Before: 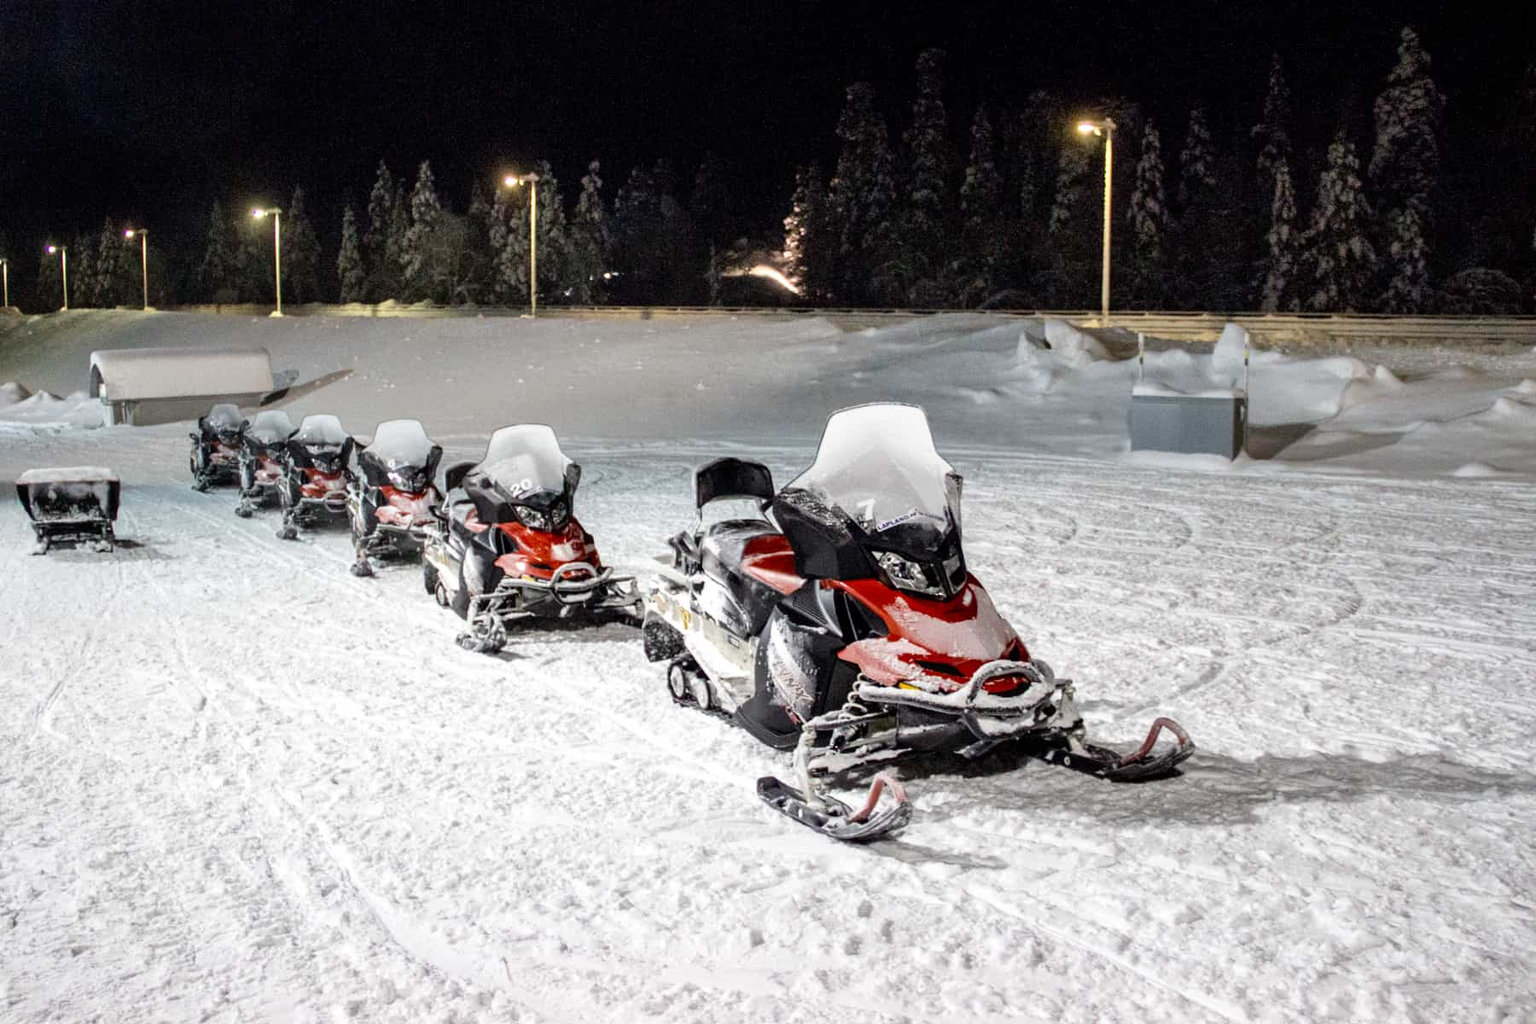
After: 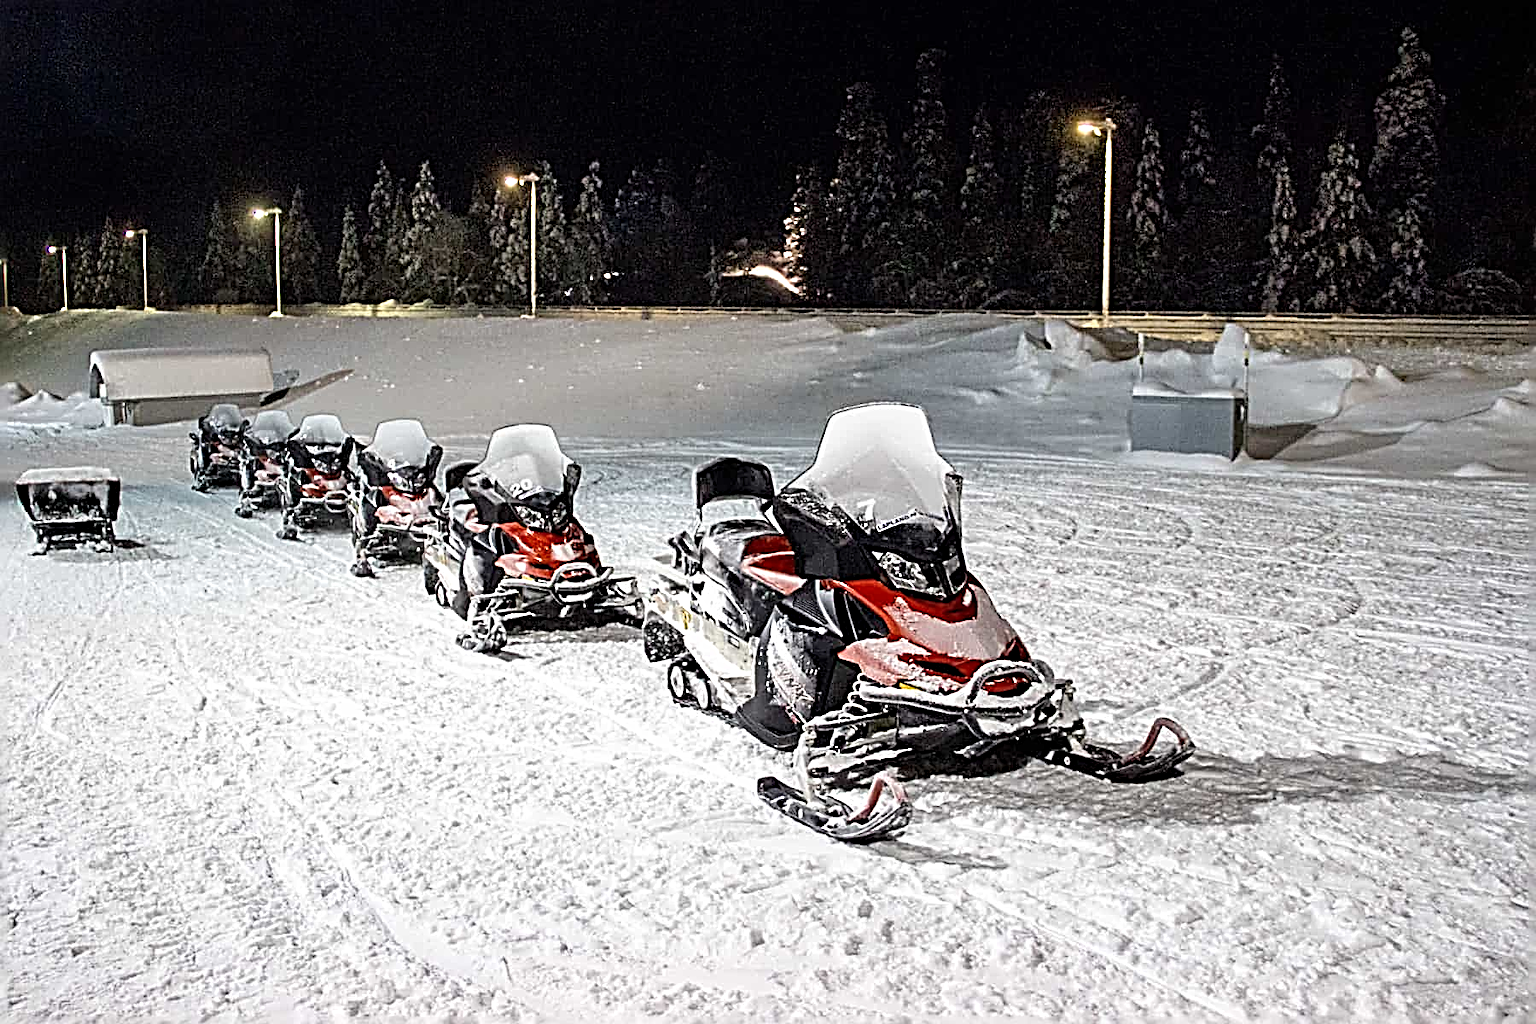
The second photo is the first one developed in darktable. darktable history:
sharpen: radius 3.206, amount 1.713
